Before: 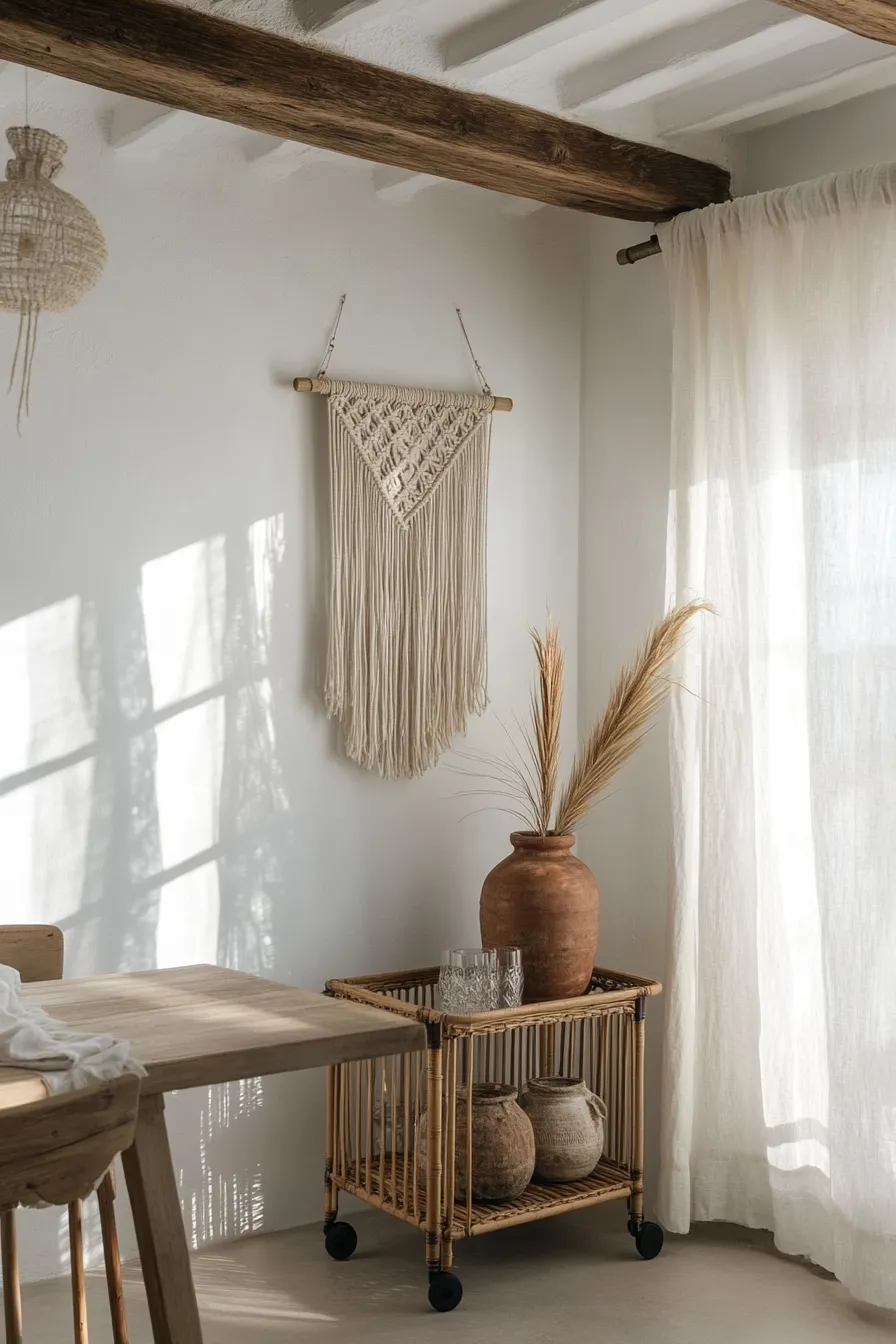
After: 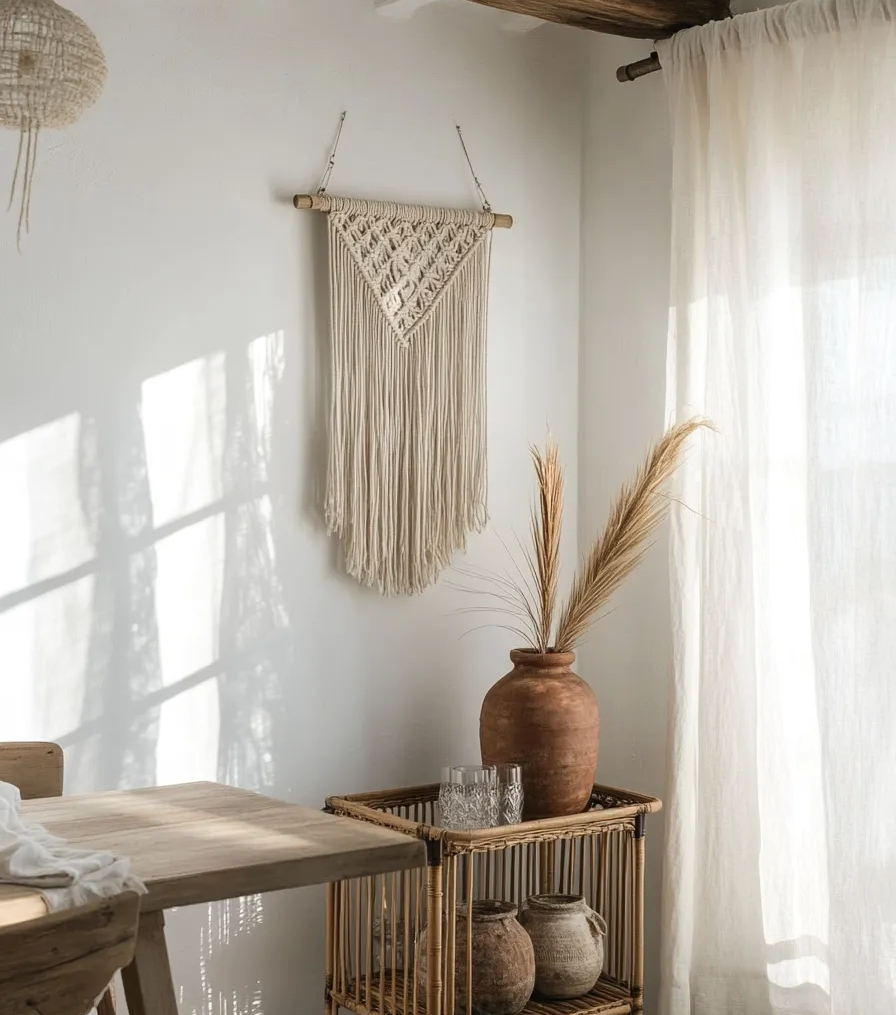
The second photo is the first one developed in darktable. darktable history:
crop: top 13.646%, bottom 10.782%
tone equalizer: edges refinement/feathering 500, mask exposure compensation -1.57 EV, preserve details no
contrast brightness saturation: contrast 0.146, brightness 0.054
